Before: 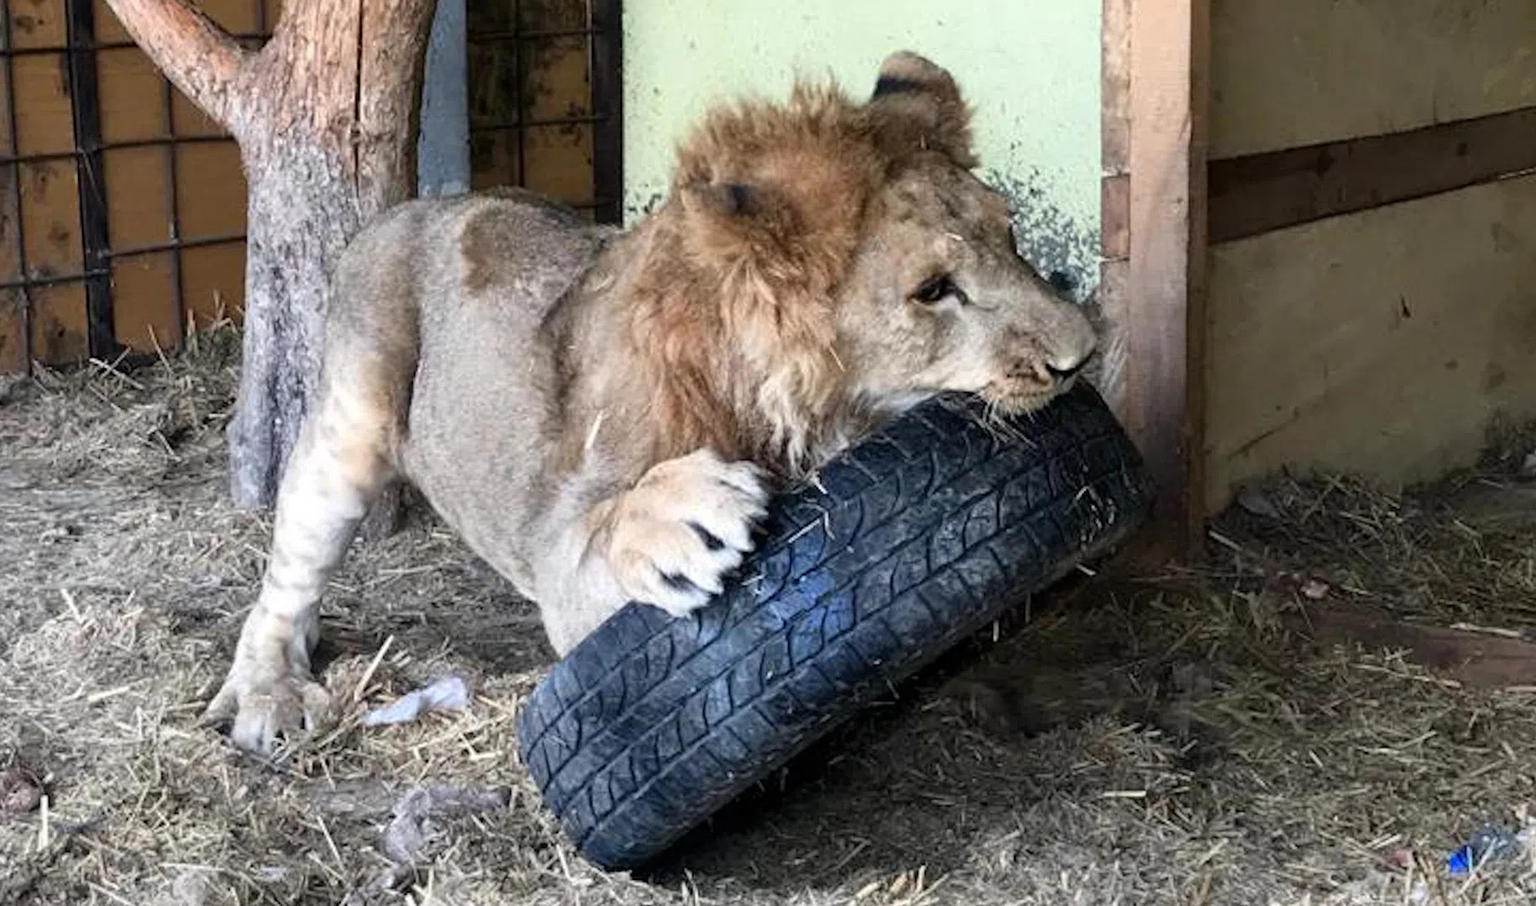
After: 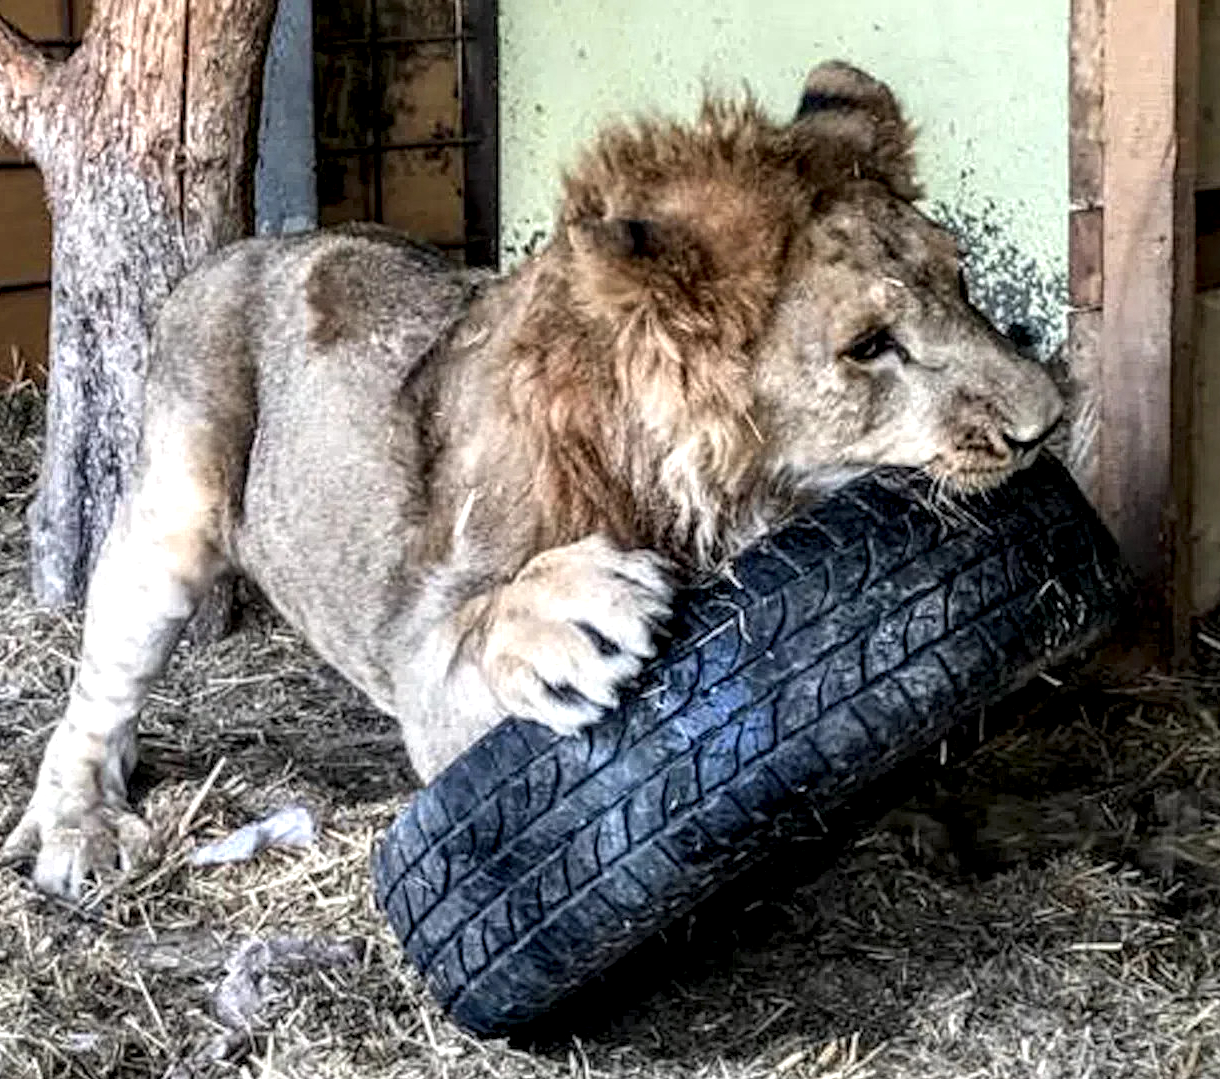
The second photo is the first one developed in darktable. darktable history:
local contrast: highlights 14%, shadows 38%, detail 184%, midtone range 0.466
crop and rotate: left 13.325%, right 20.002%
